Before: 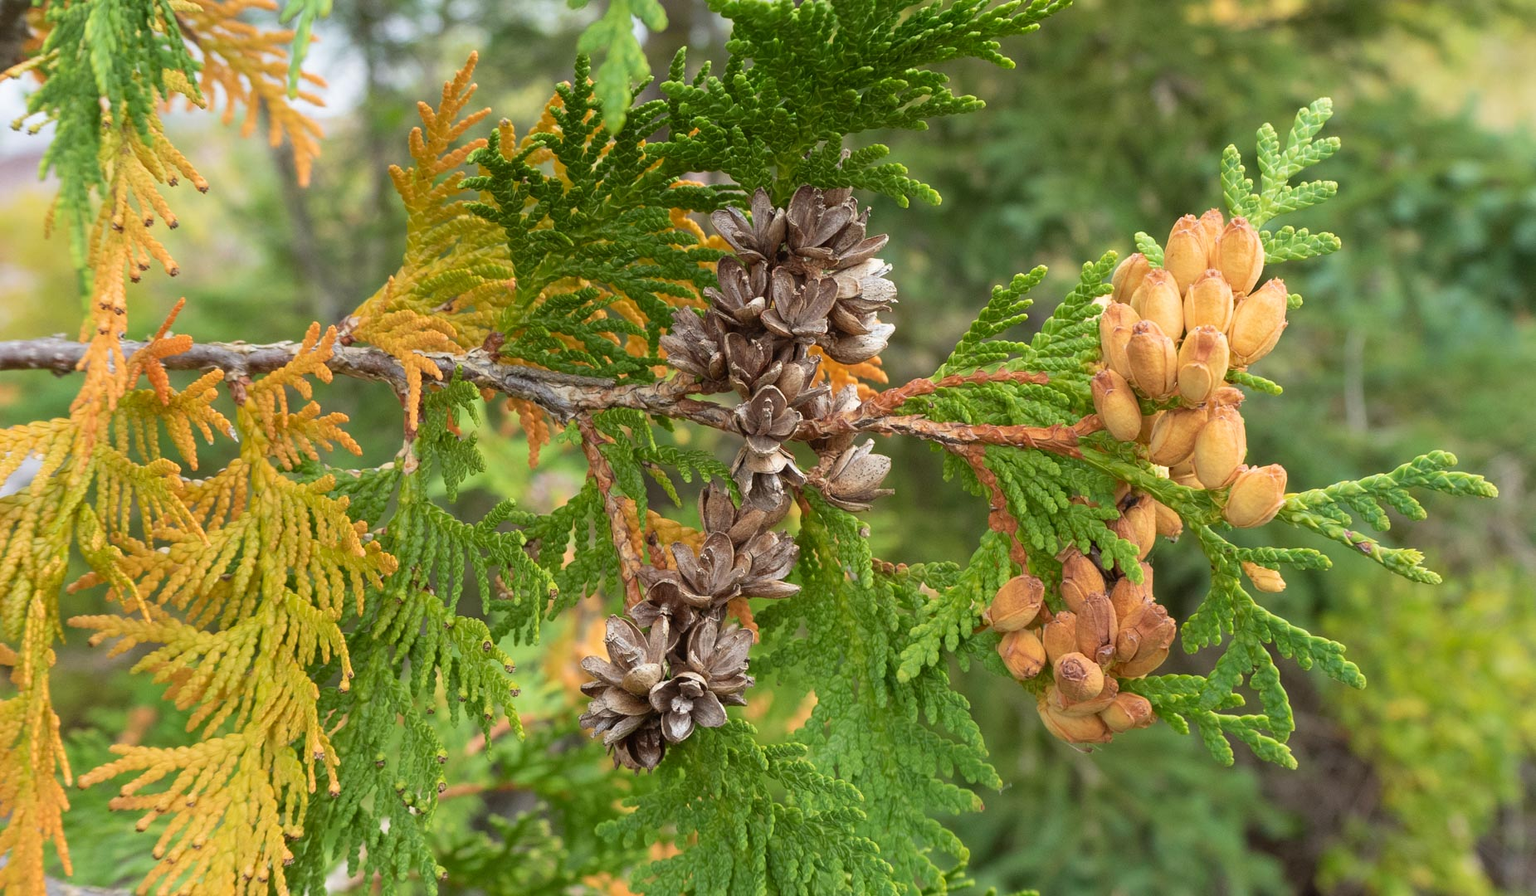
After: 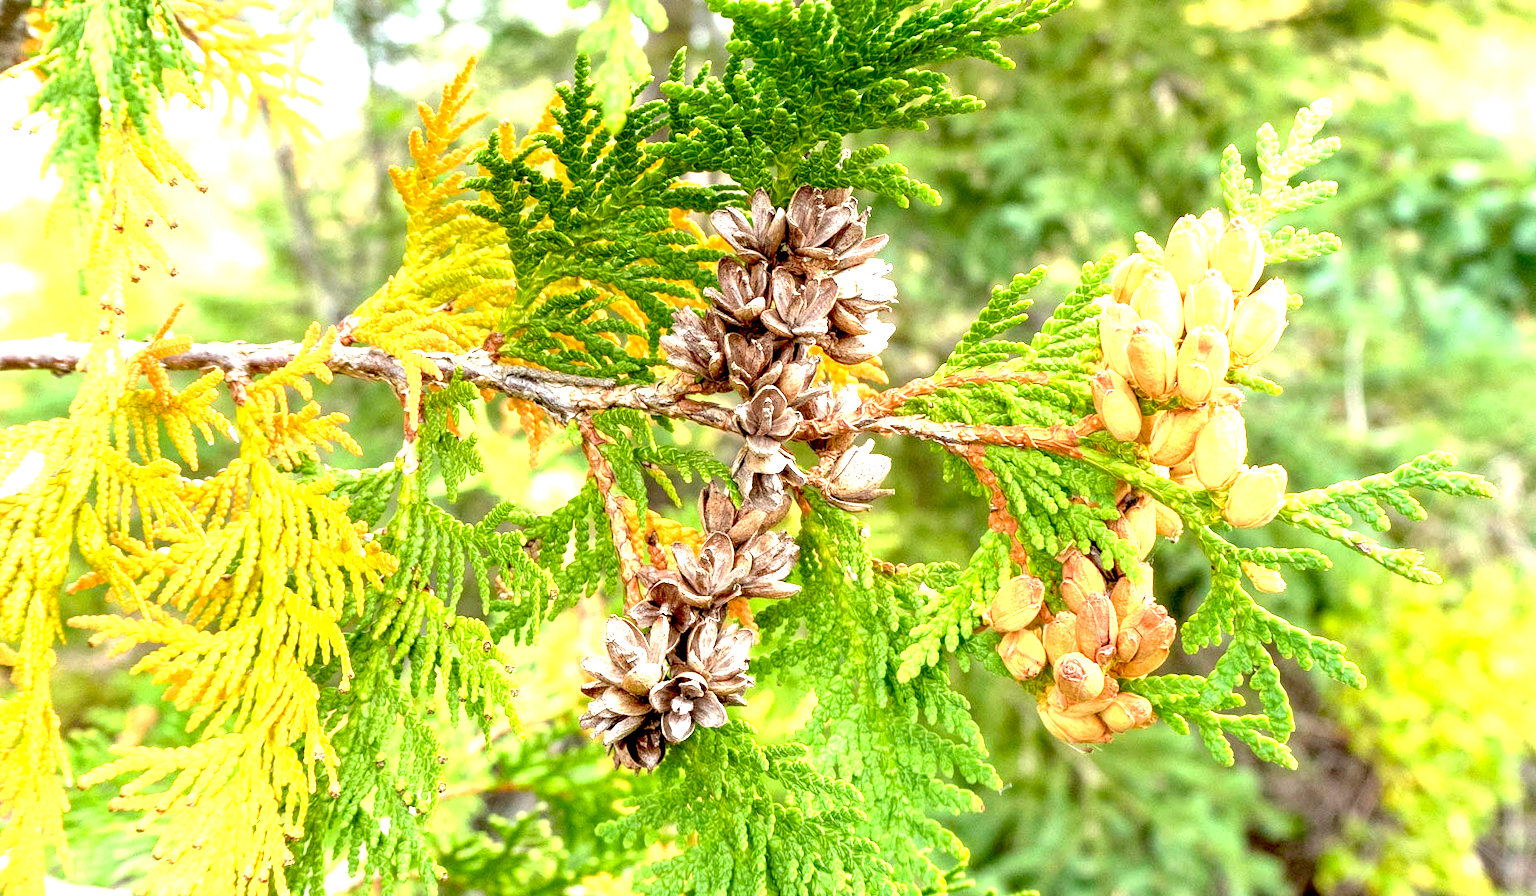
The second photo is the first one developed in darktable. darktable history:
exposure: black level correction 0.016, exposure 1.774 EV, compensate highlight preservation false
local contrast: on, module defaults
